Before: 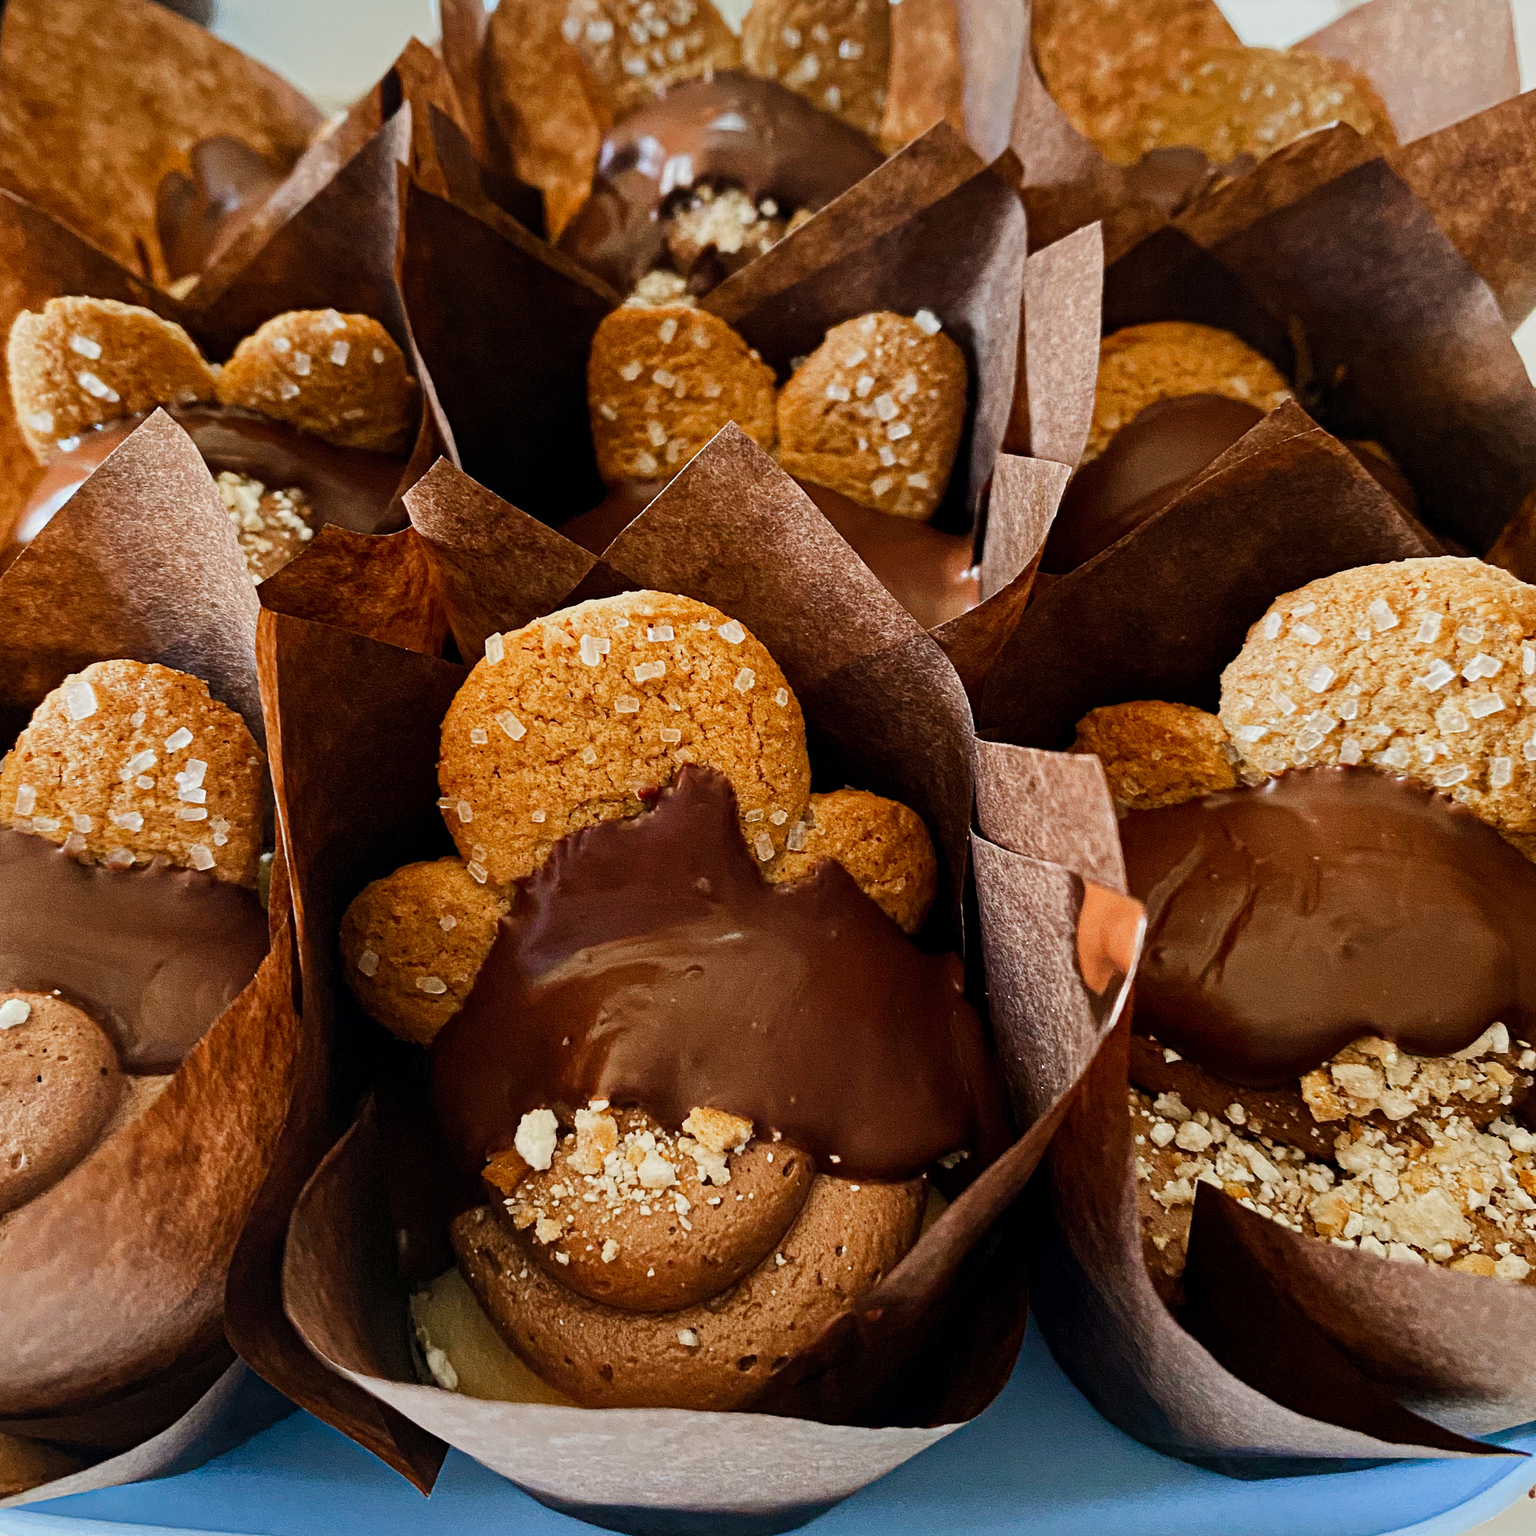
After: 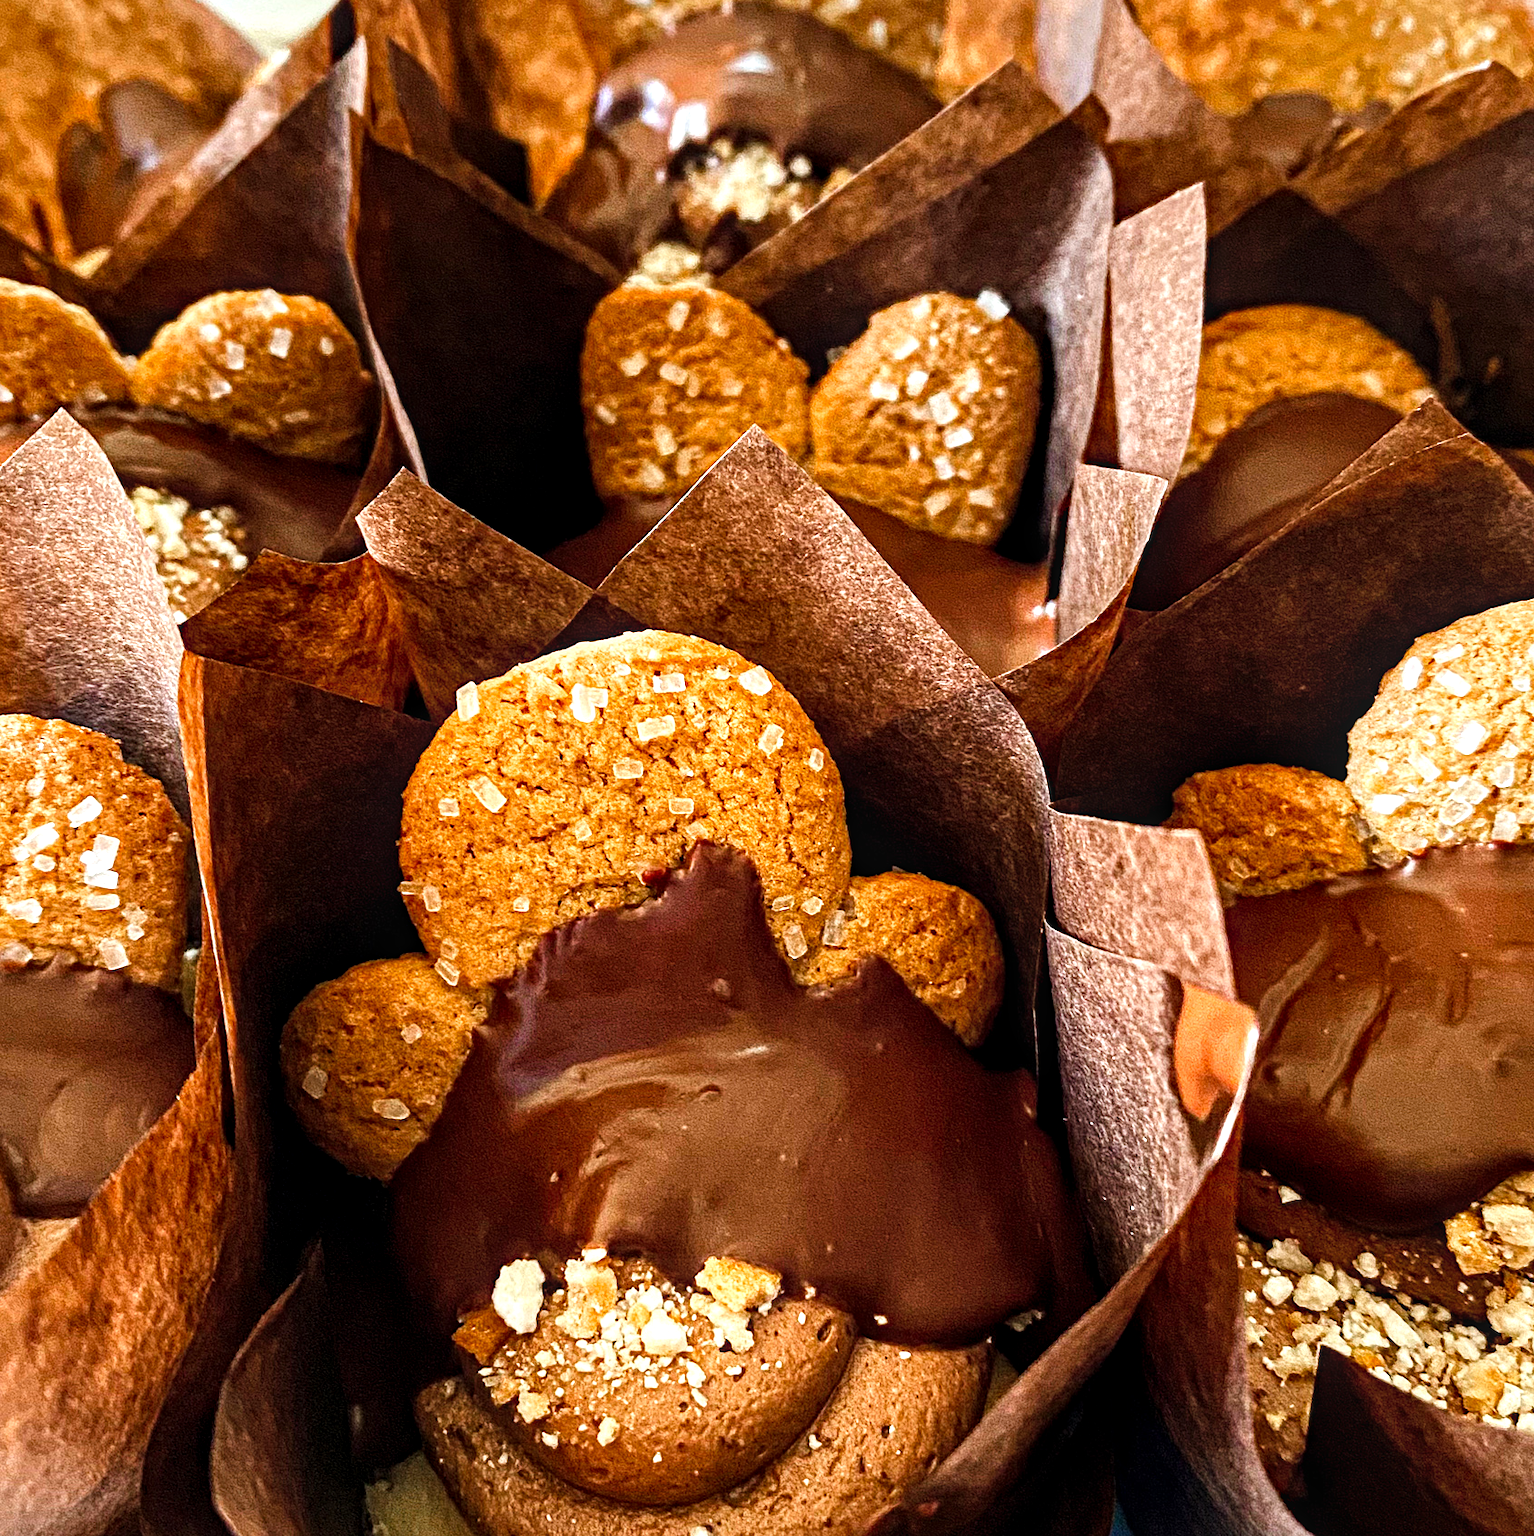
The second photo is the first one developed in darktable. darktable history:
crop and rotate: left 7.116%, top 4.592%, right 10.51%, bottom 12.931%
haze removal: compatibility mode true, adaptive false
levels: levels [0, 0.394, 0.787]
local contrast: on, module defaults
